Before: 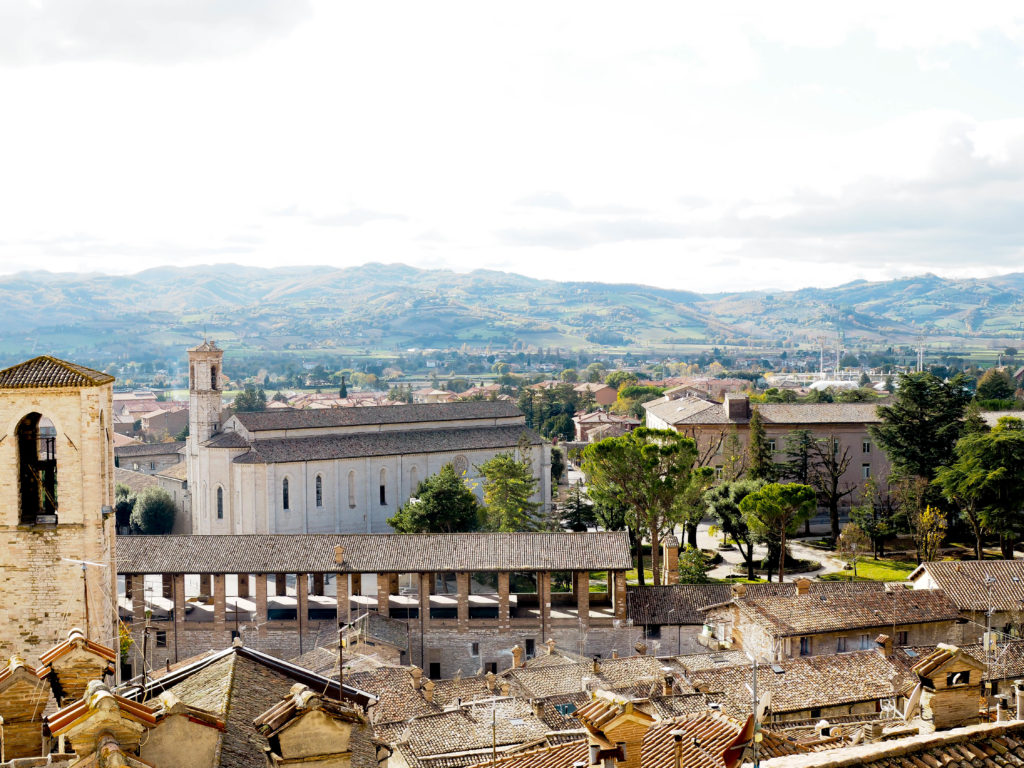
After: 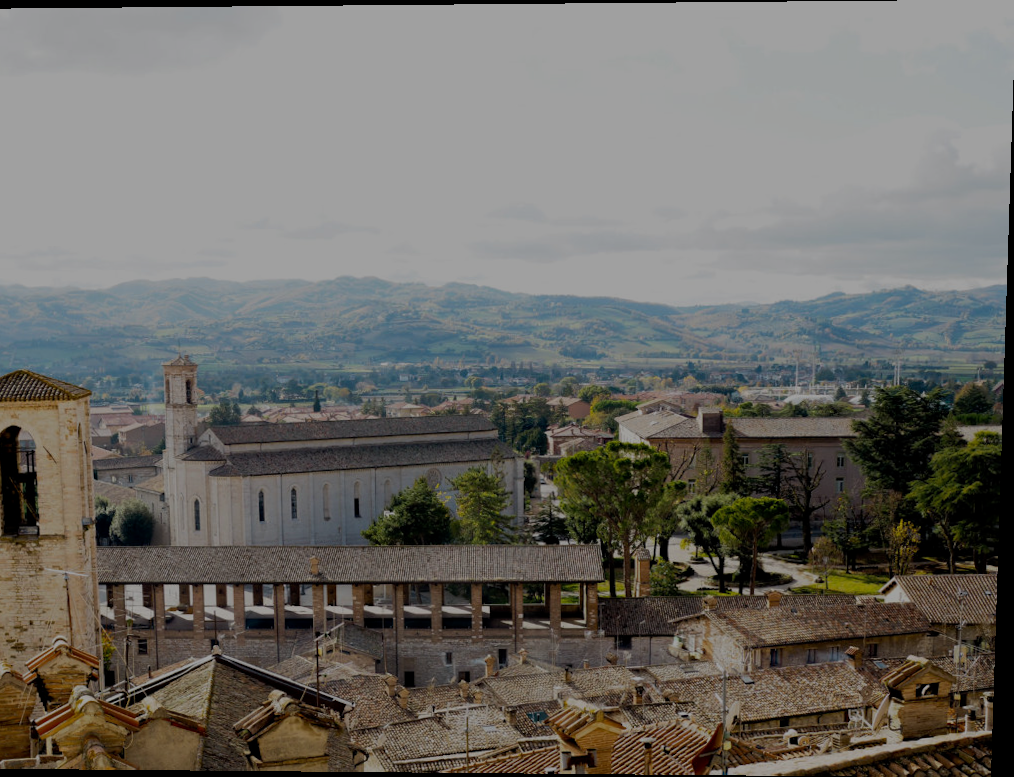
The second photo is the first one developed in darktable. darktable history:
rotate and perspective: lens shift (vertical) 0.048, lens shift (horizontal) -0.024, automatic cropping off
crop and rotate: left 3.238%
exposure: black level correction 0.001, exposure 0.5 EV, compensate exposure bias true, compensate highlight preservation false
